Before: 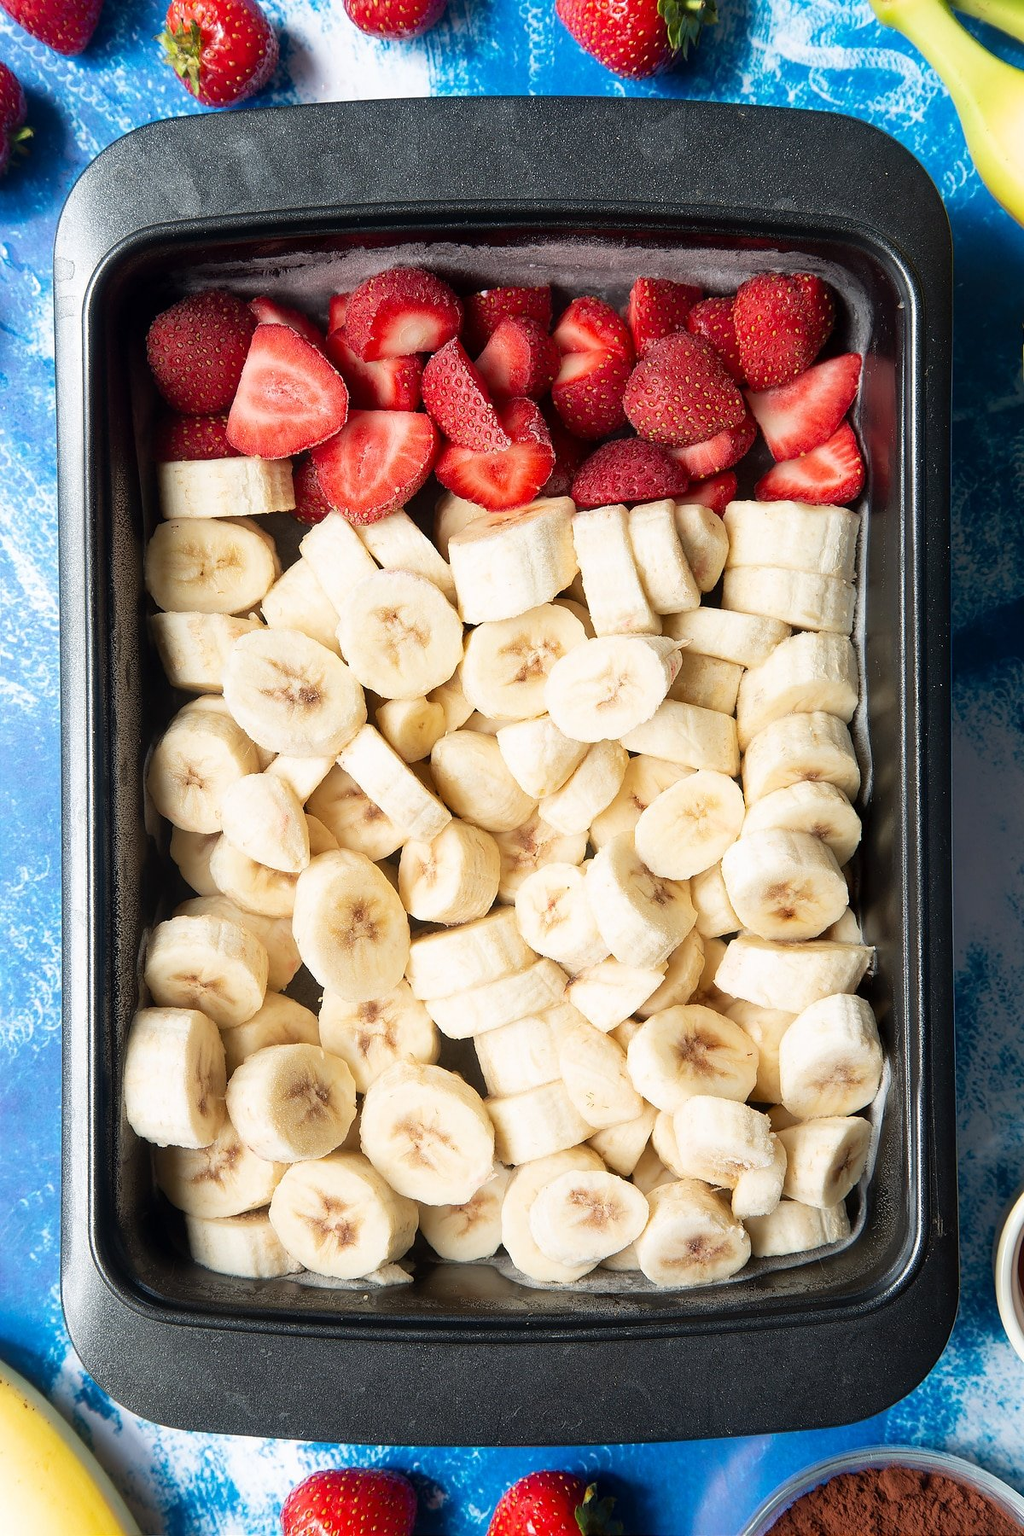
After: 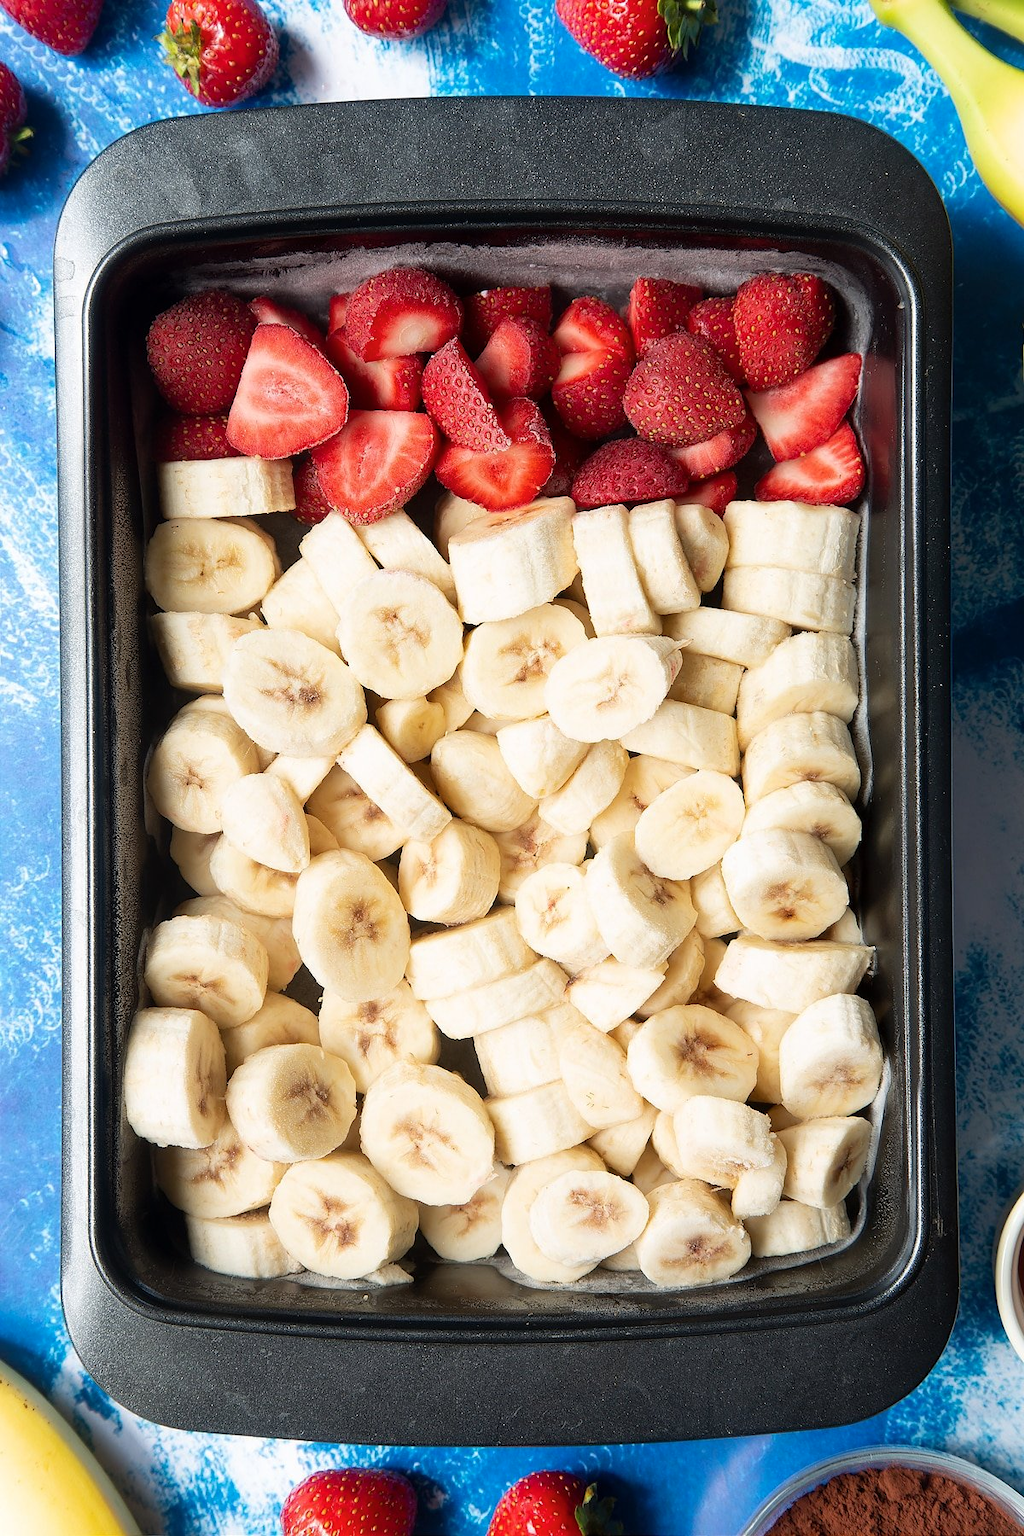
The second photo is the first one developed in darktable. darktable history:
color balance rgb: shadows lift › luminance -9.04%, perceptual saturation grading › global saturation 0.673%
